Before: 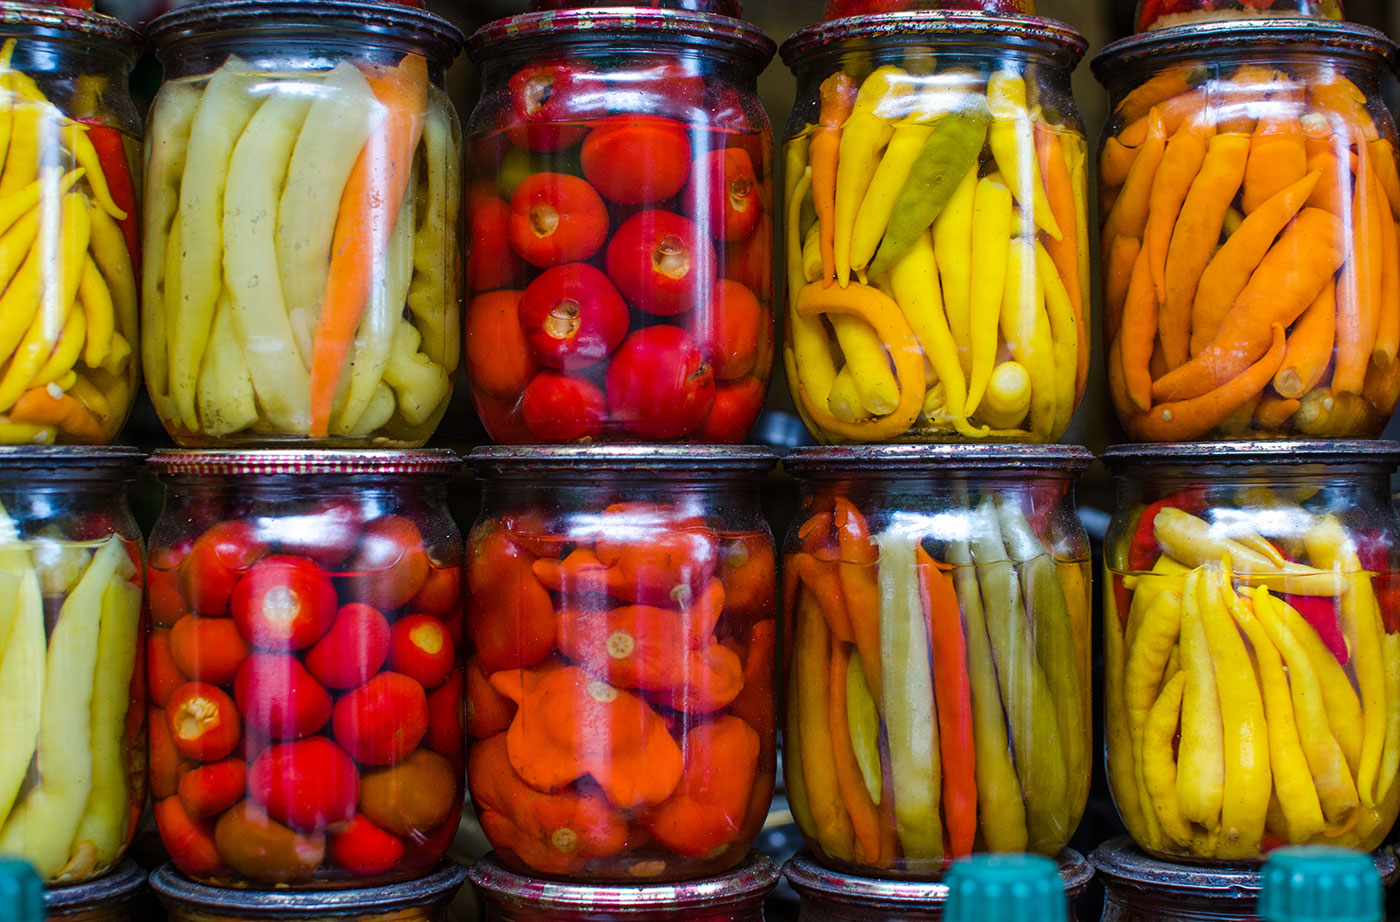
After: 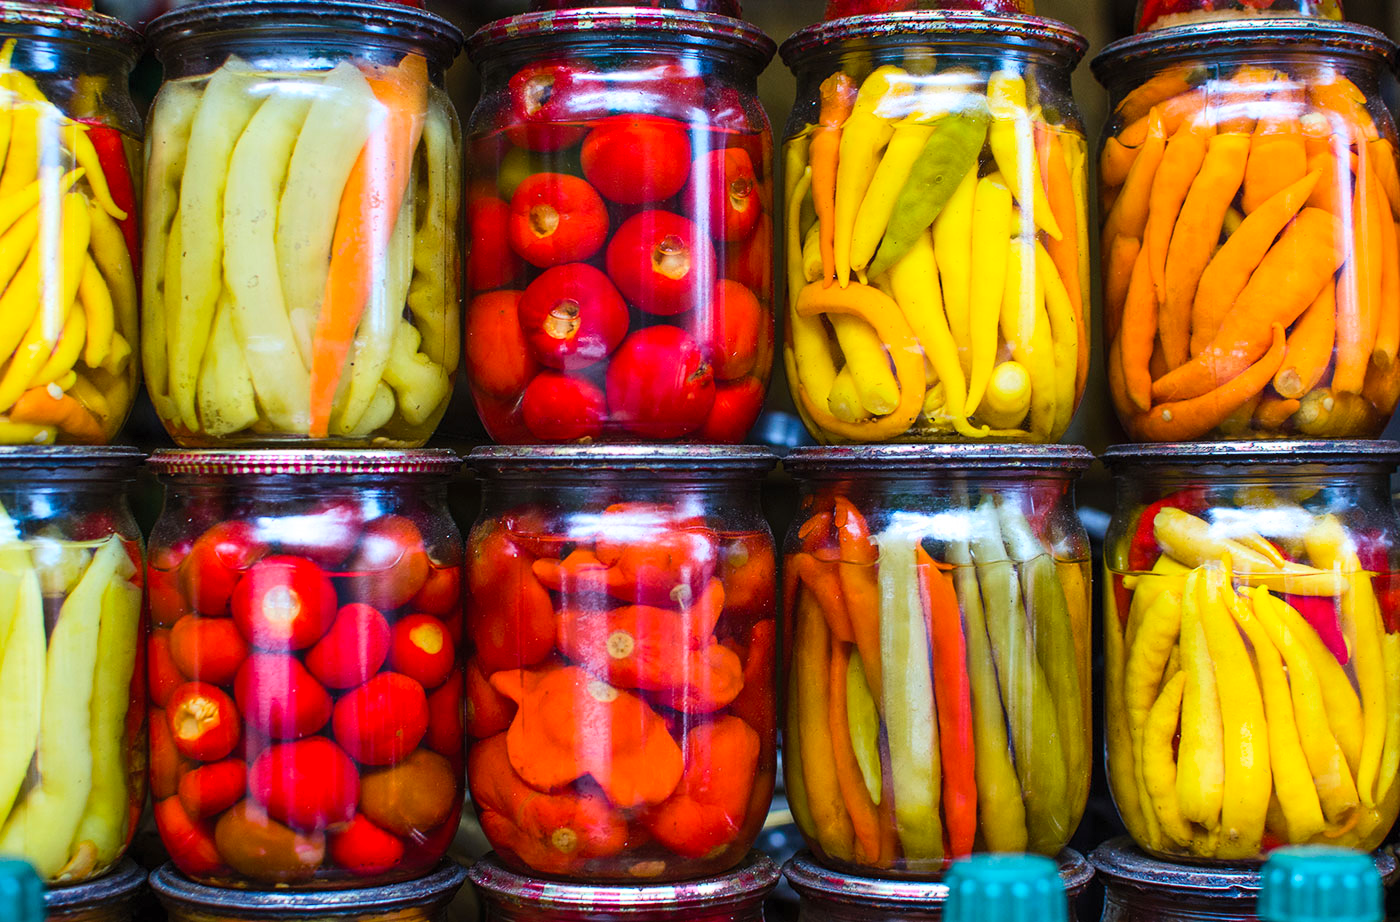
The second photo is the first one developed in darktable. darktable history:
contrast brightness saturation: contrast 0.197, brightness 0.161, saturation 0.226
